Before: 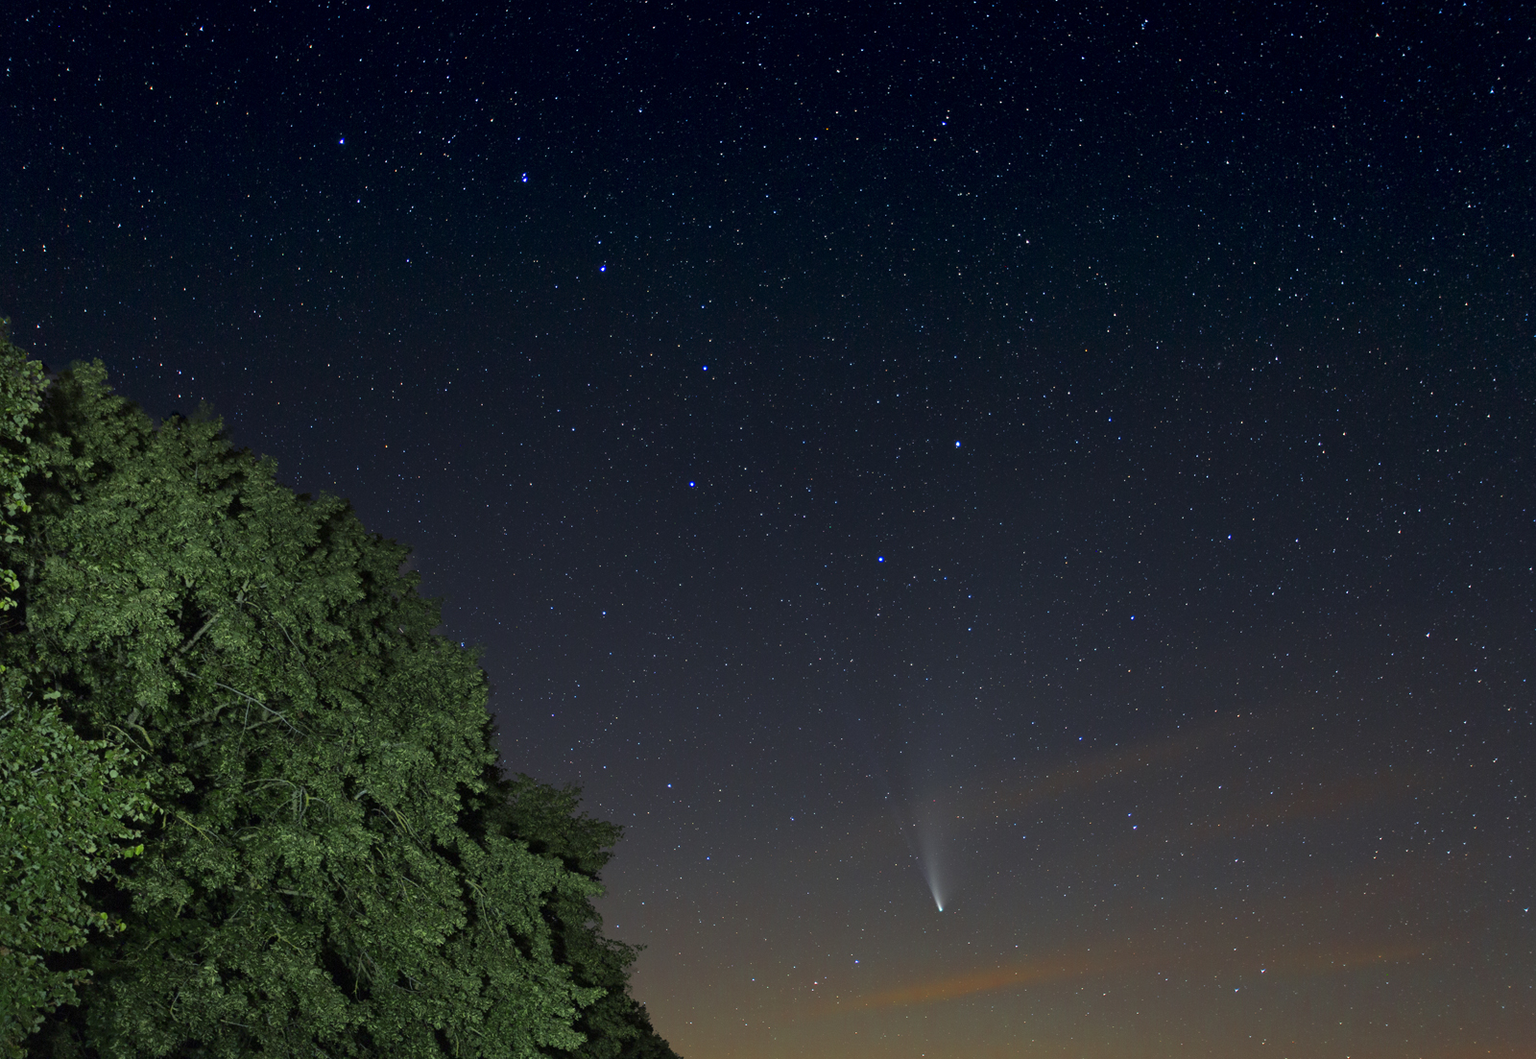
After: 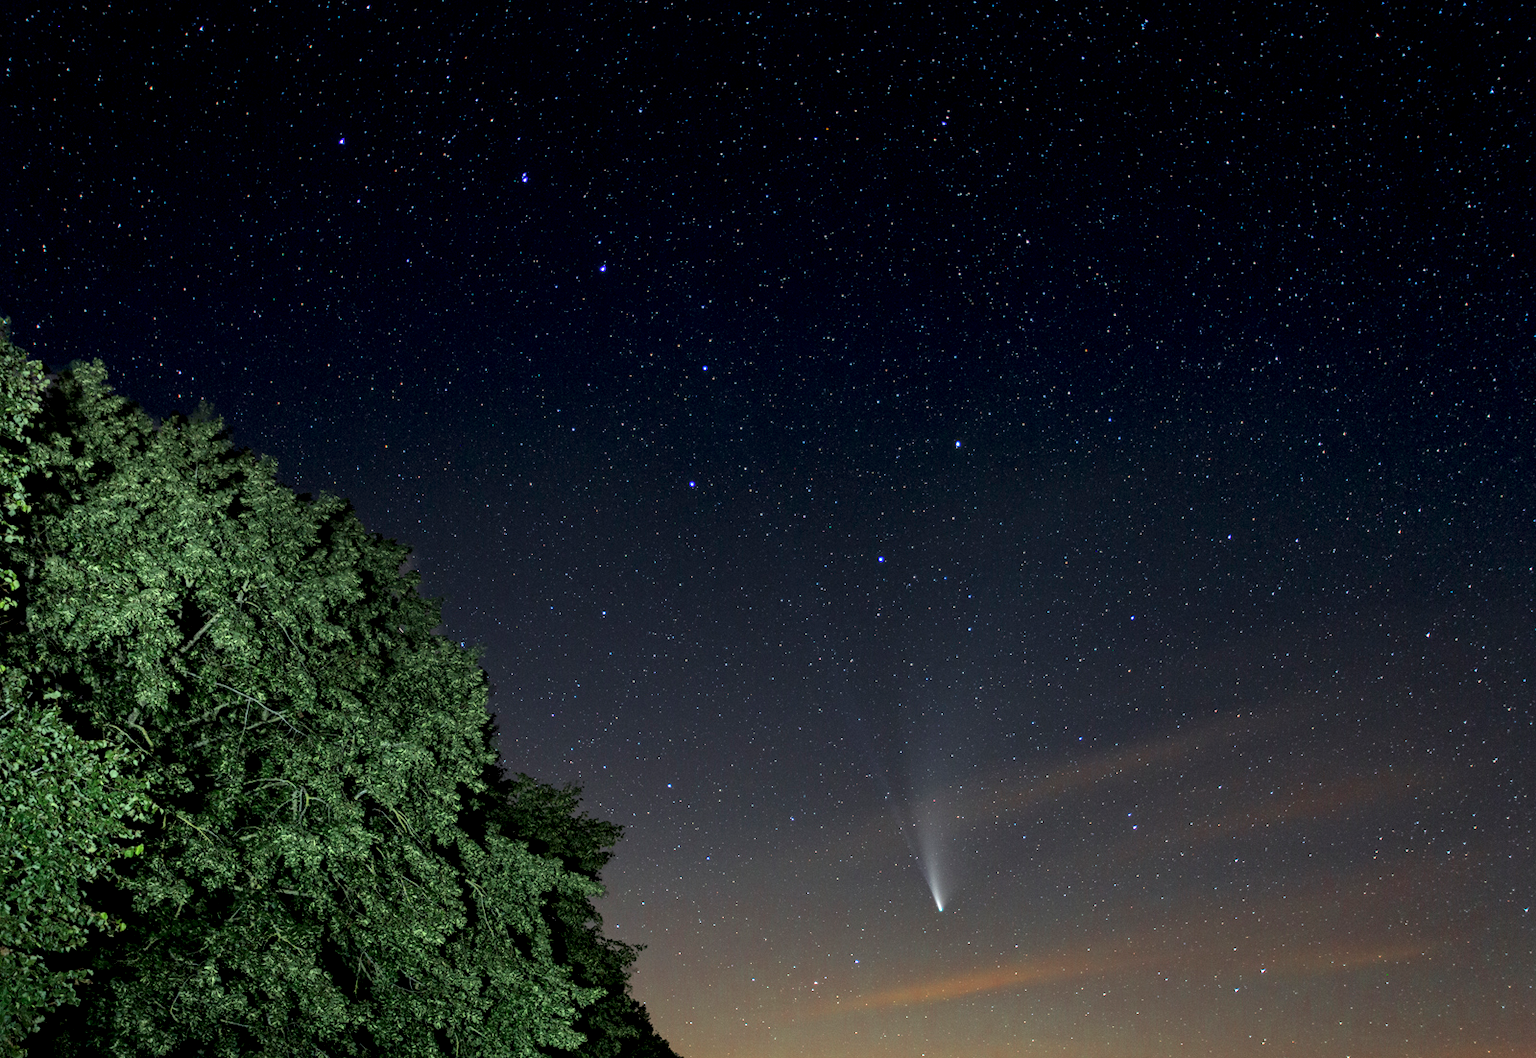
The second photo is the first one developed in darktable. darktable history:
local contrast: highlights 20%, detail 197%
